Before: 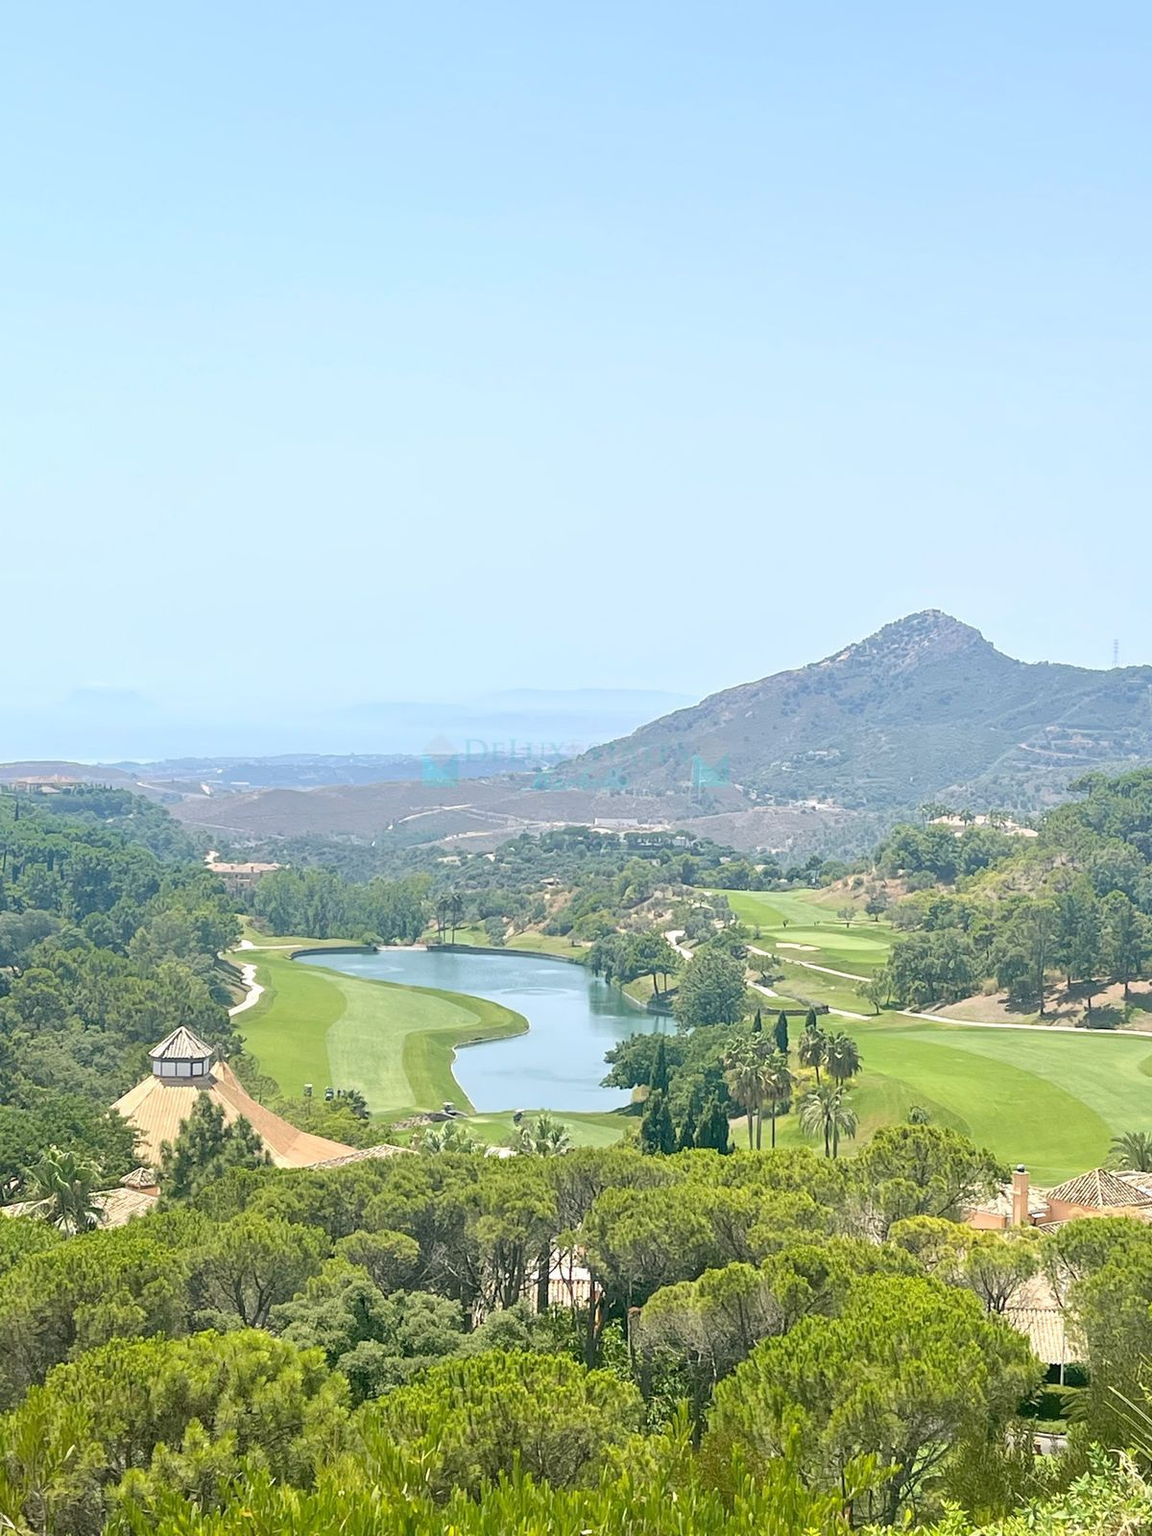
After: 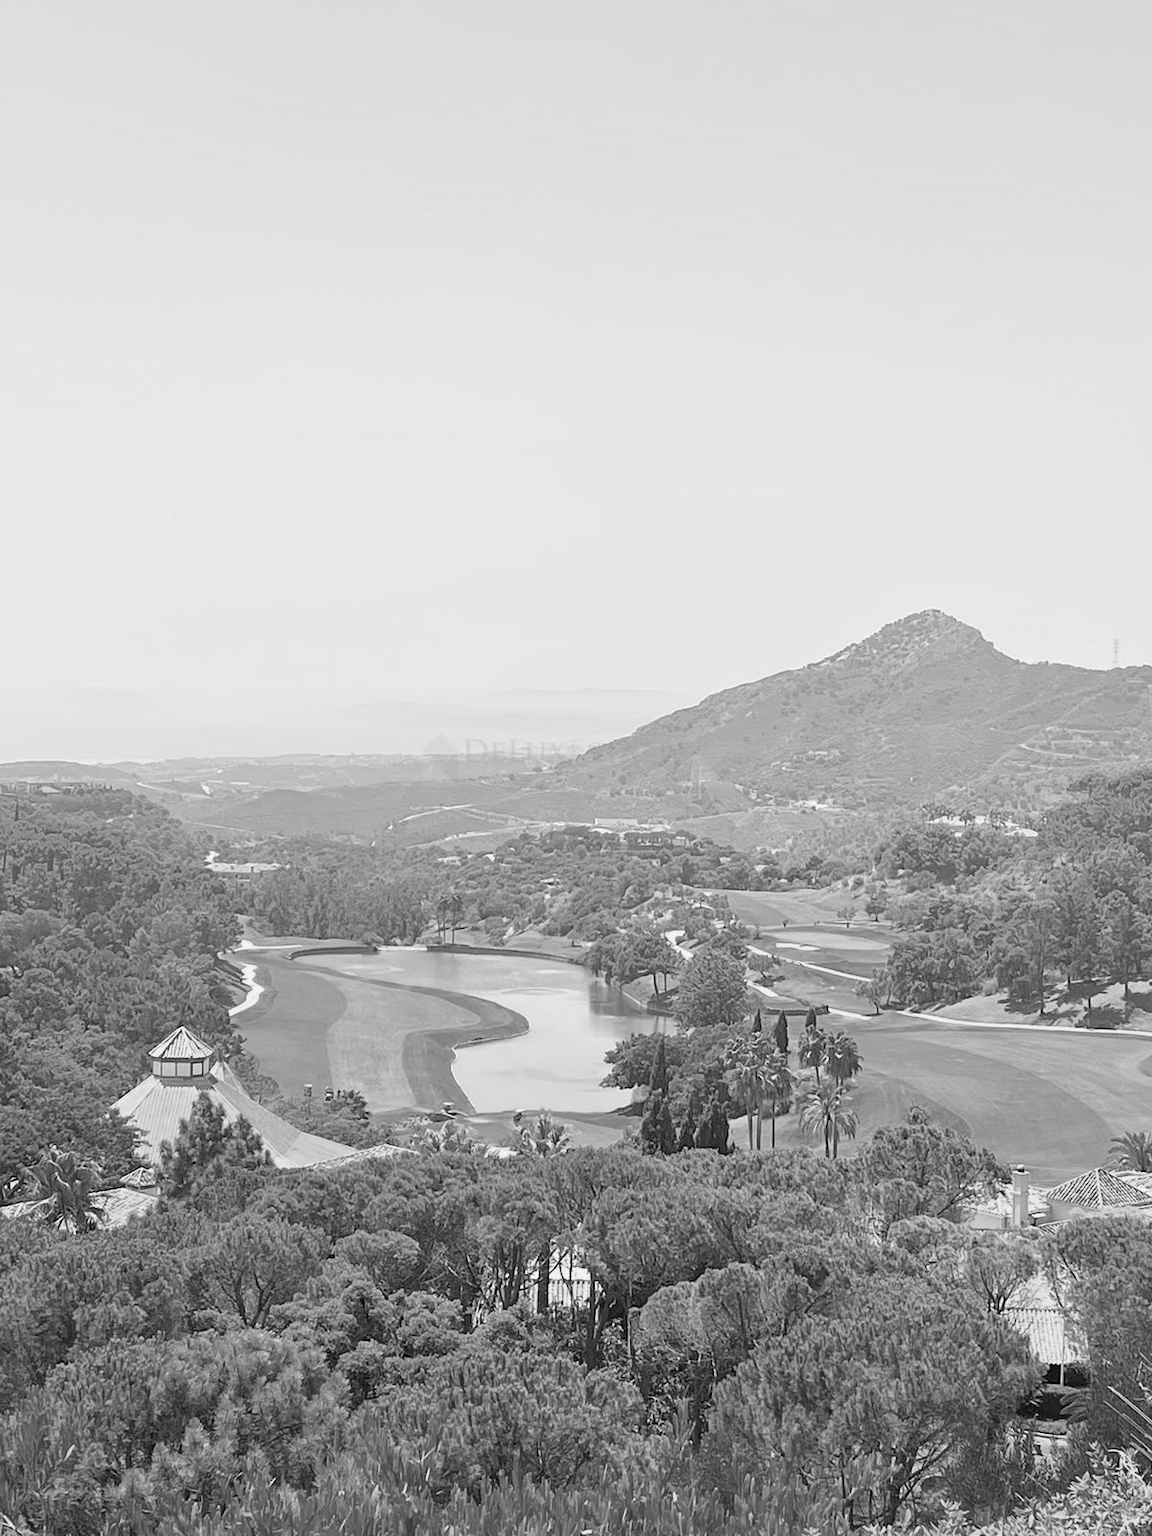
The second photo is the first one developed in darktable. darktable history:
contrast brightness saturation: saturation 0.1
color calibration: output gray [0.22, 0.42, 0.37, 0], gray › normalize channels true, illuminant same as pipeline (D50), adaptation XYZ, x 0.346, y 0.359, gamut compression 0
color correction: saturation 1.1
